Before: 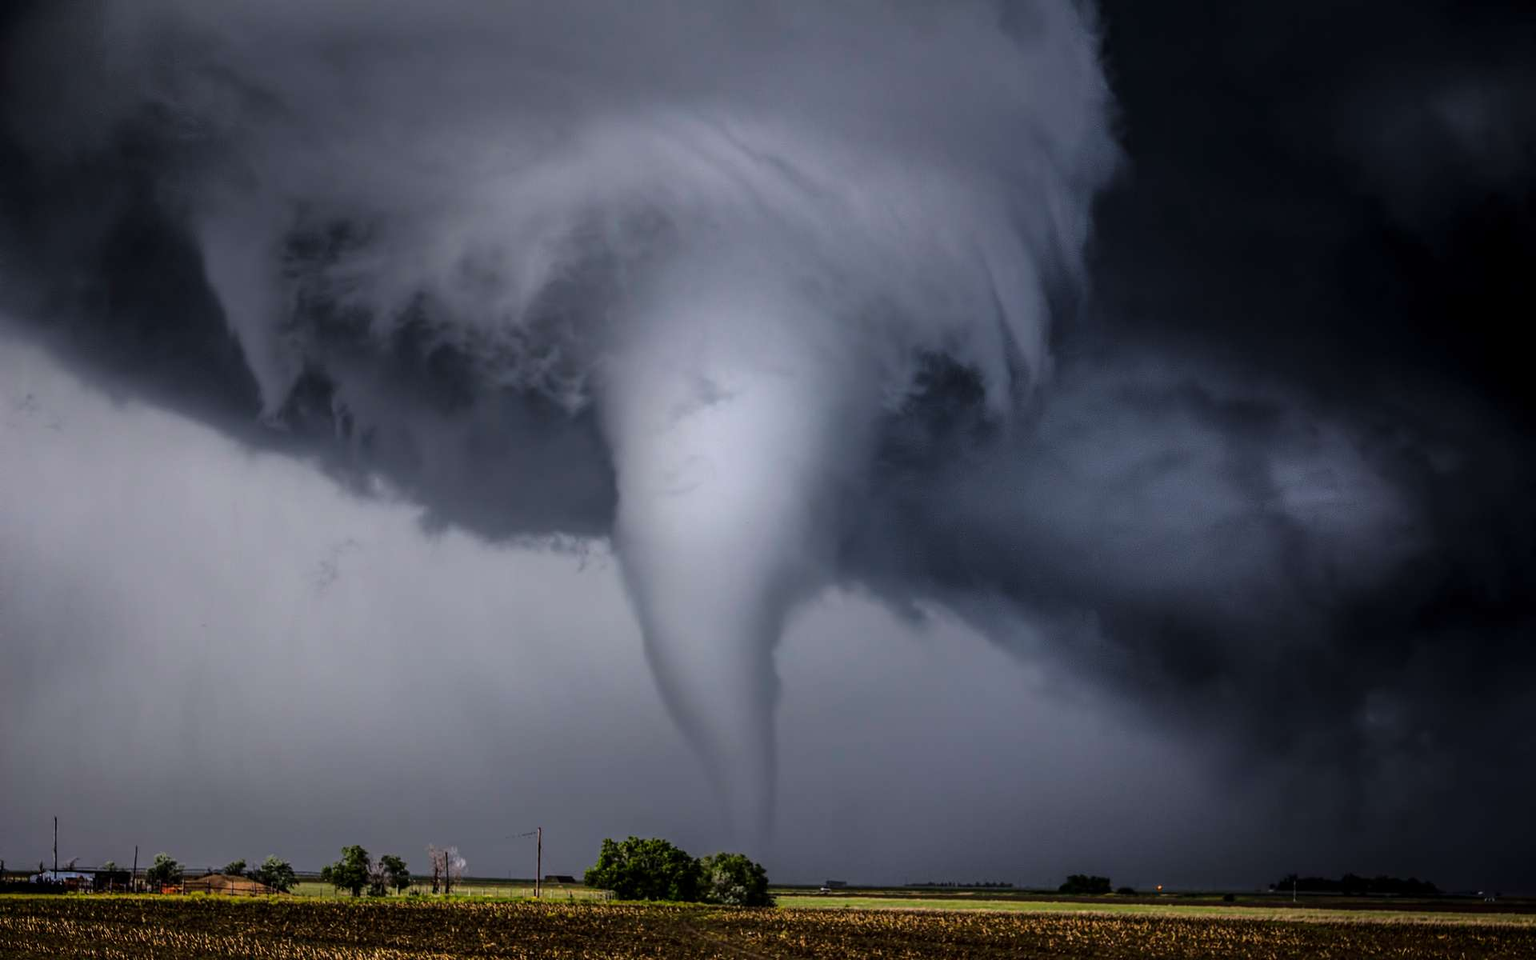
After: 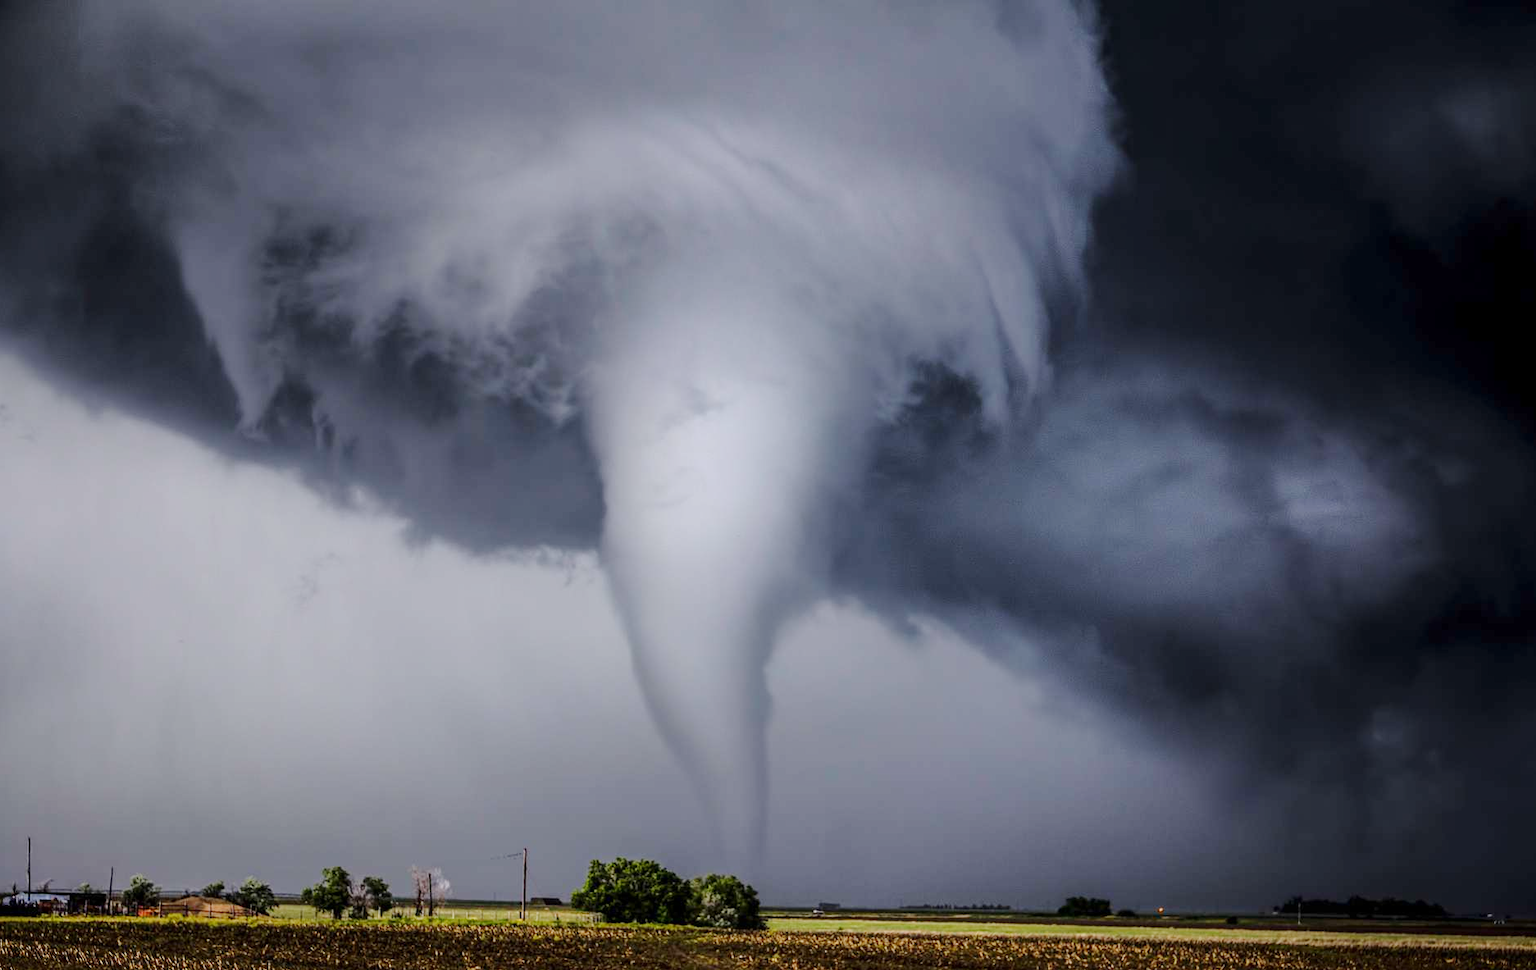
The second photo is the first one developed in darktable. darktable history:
tone equalizer: on, module defaults
base curve: curves: ch0 [(0, 0) (0.158, 0.273) (0.879, 0.895) (1, 1)], preserve colors none
crop and rotate: left 1.774%, right 0.633%, bottom 1.28%
white balance: red 1, blue 1
rotate and perspective: crop left 0, crop top 0
